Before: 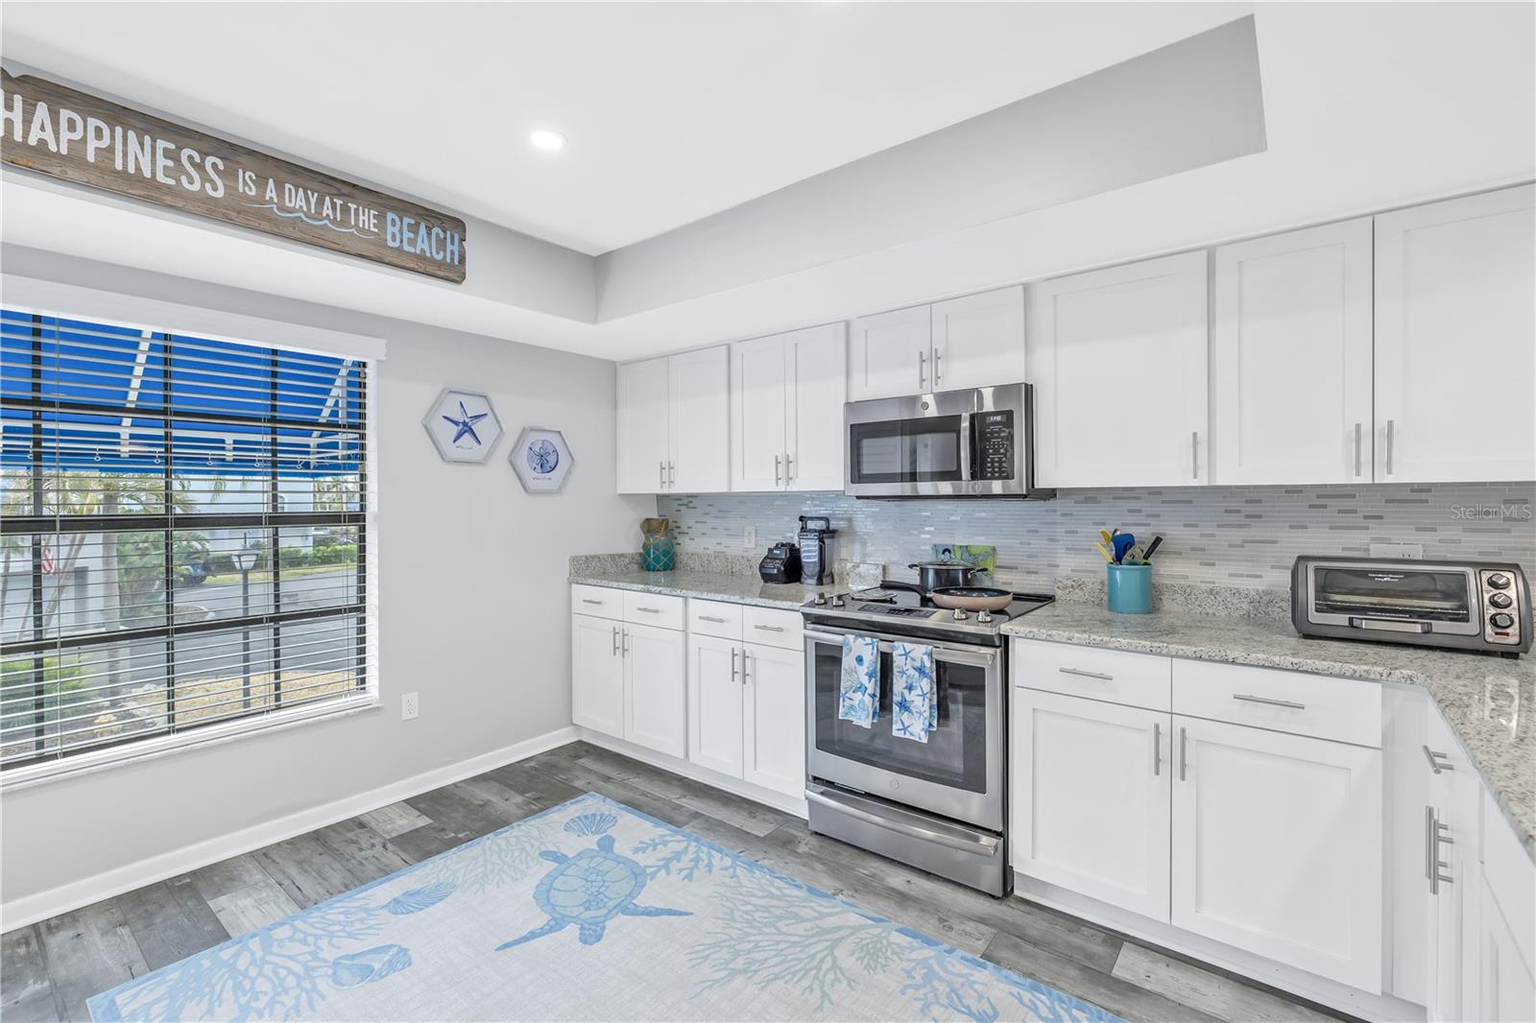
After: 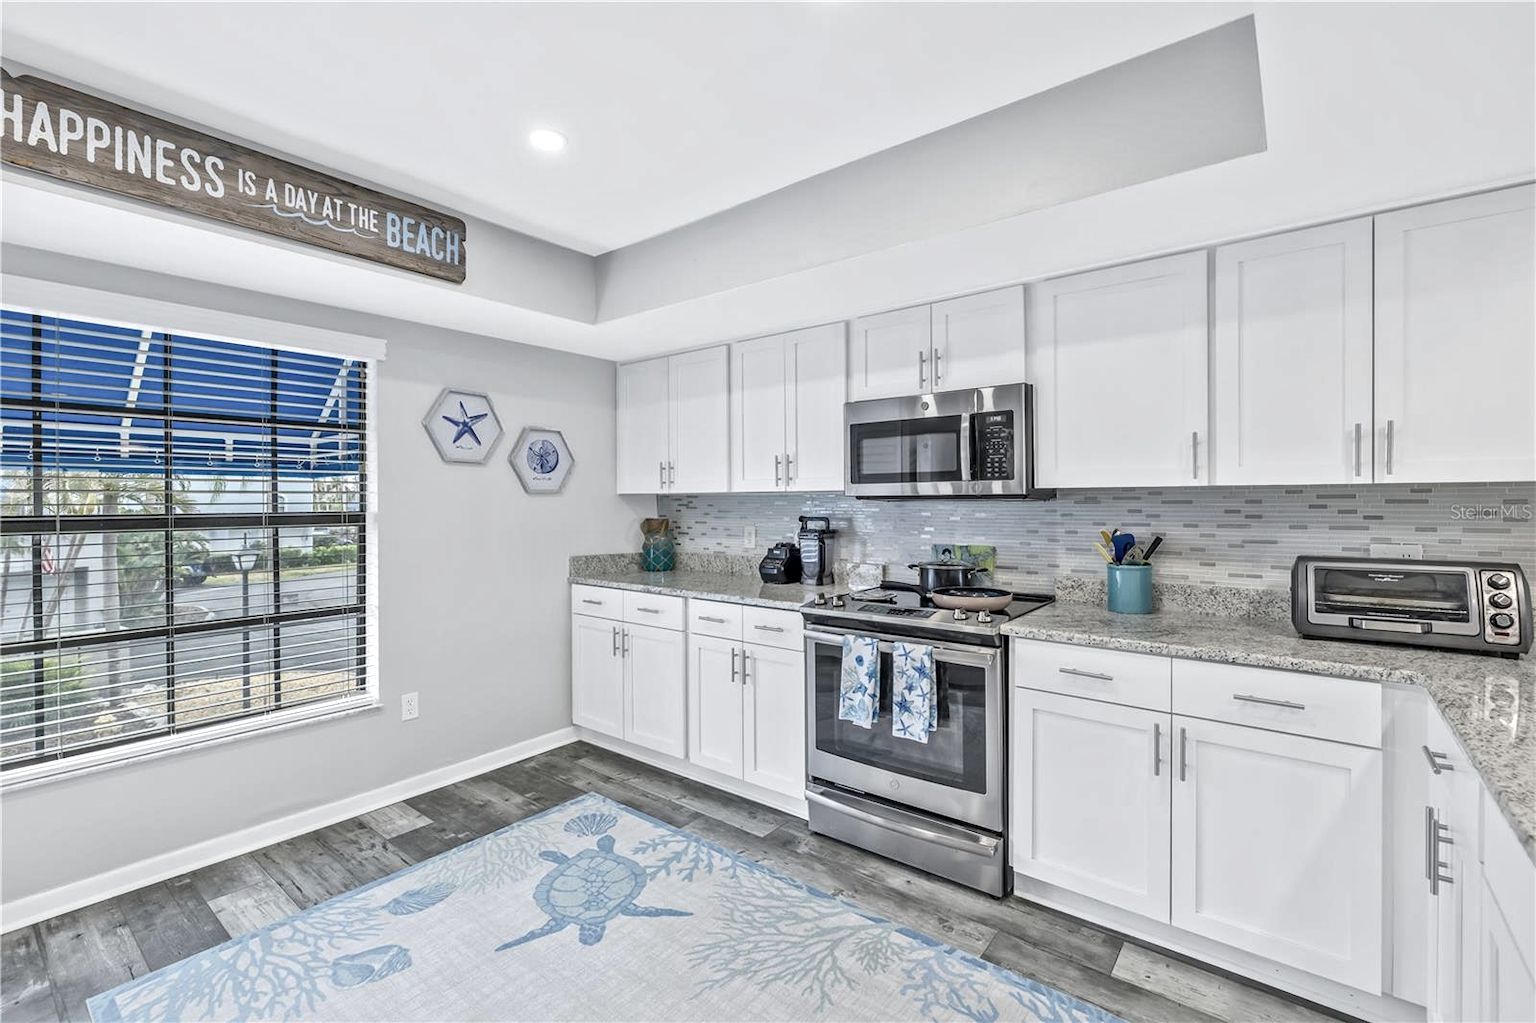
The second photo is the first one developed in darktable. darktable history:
local contrast: mode bilateral grid, contrast 20, coarseness 20, detail 150%, midtone range 0.2
contrast brightness saturation: contrast 0.057, brightness -0.015, saturation -0.234
